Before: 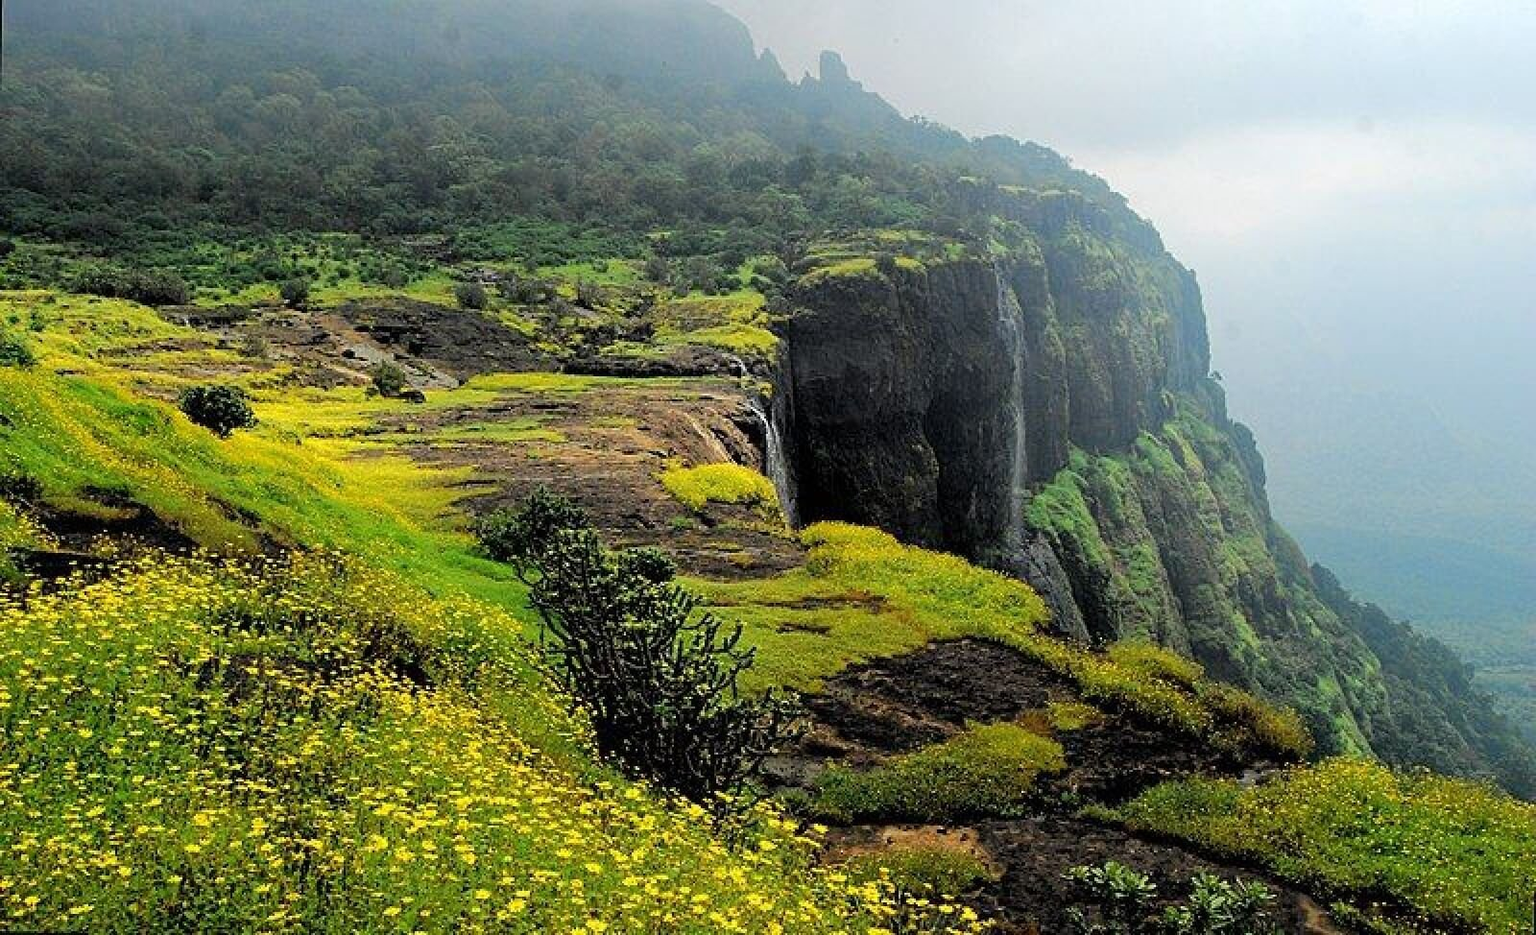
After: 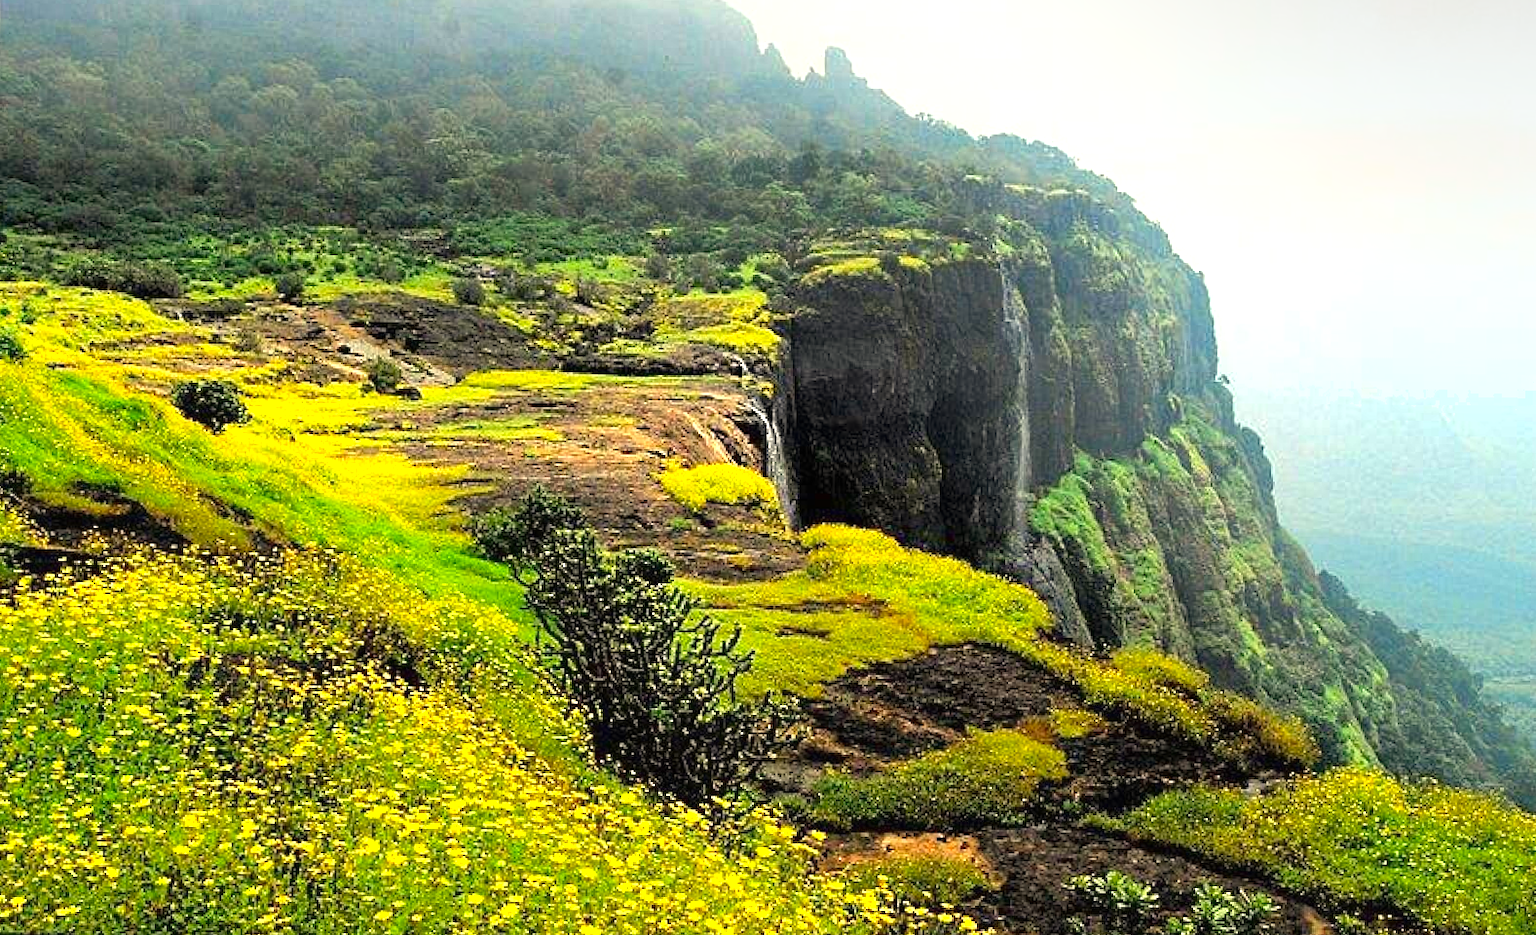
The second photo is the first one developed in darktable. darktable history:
white balance: red 1.045, blue 0.932
crop and rotate: angle -0.5°
exposure: black level correction 0, exposure 0.9 EV, compensate highlight preservation false
color contrast: green-magenta contrast 1.2, blue-yellow contrast 1.2
shadows and highlights: radius 264.75, soften with gaussian
